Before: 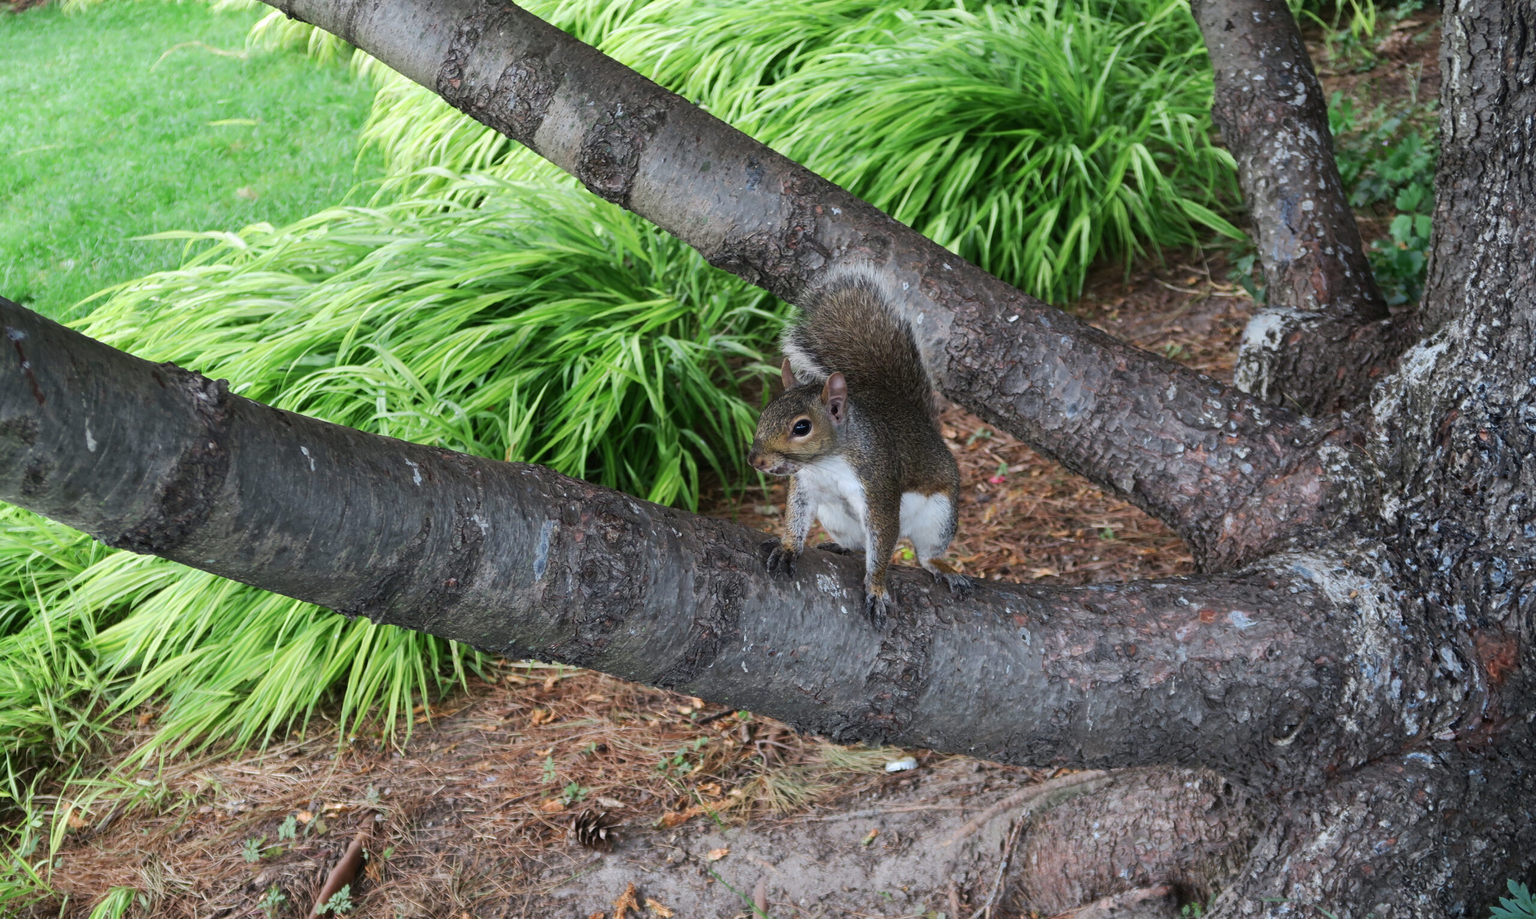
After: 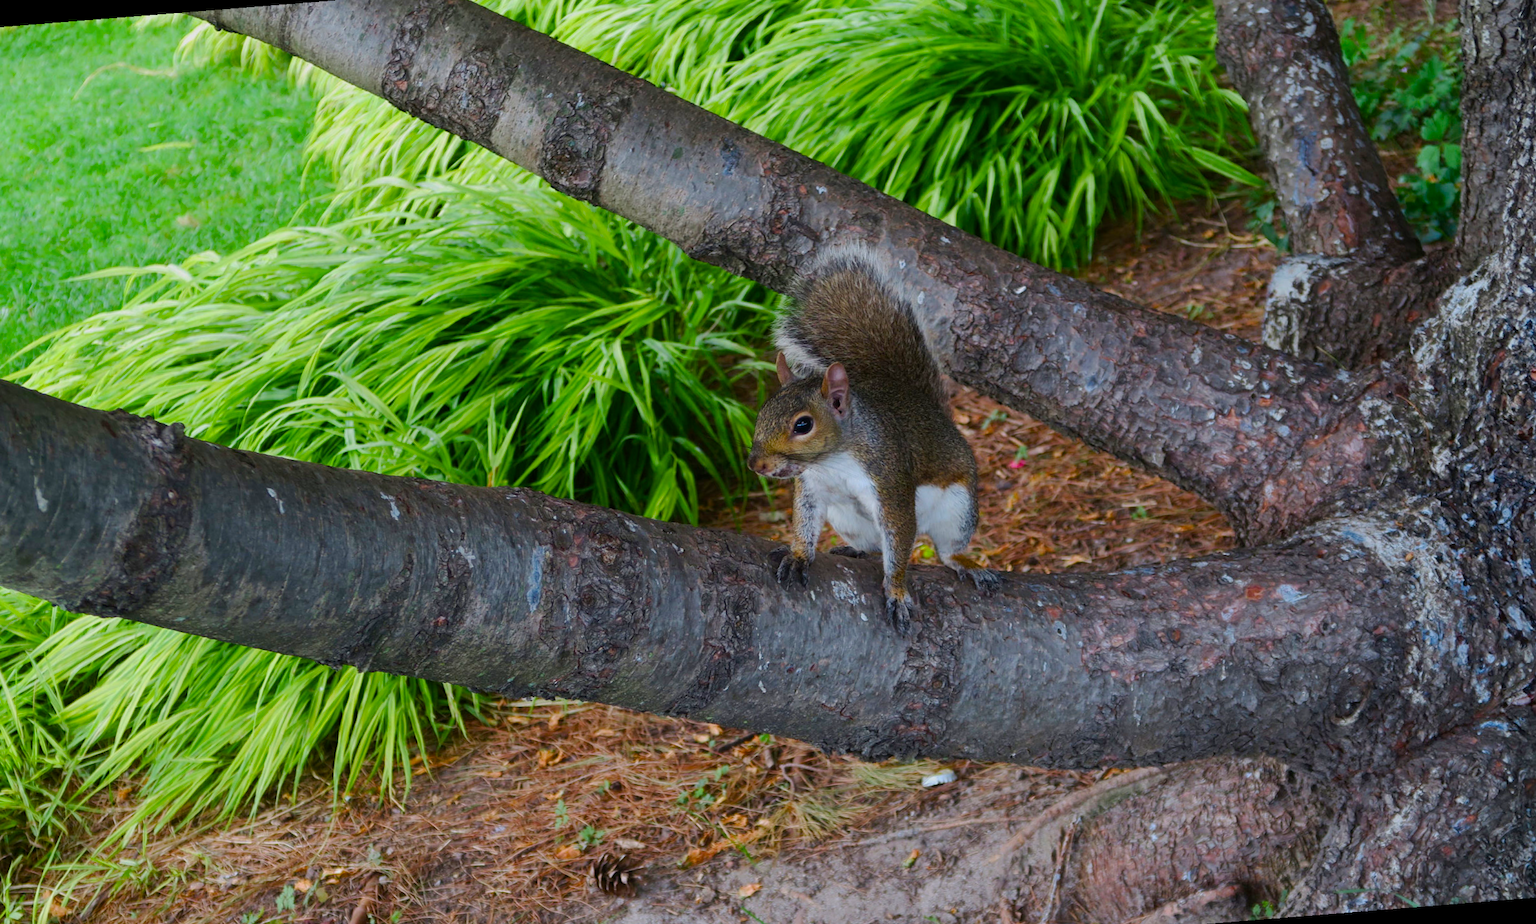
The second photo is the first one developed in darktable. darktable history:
exposure: exposure -0.36 EV, compensate highlight preservation false
color balance rgb: perceptual saturation grading › global saturation 20%, perceptual saturation grading › highlights -25%, perceptual saturation grading › shadows 25%, global vibrance 50%
rotate and perspective: rotation -4.57°, crop left 0.054, crop right 0.944, crop top 0.087, crop bottom 0.914
